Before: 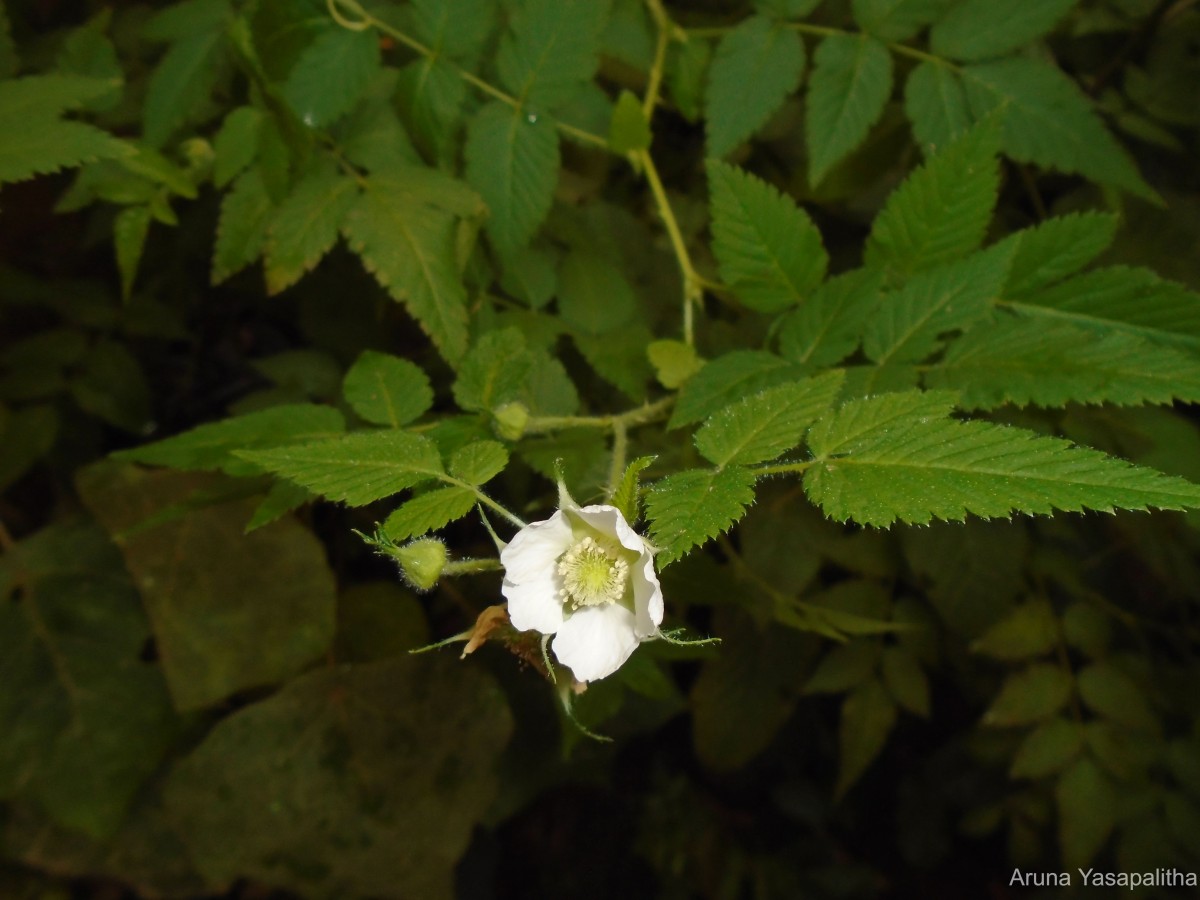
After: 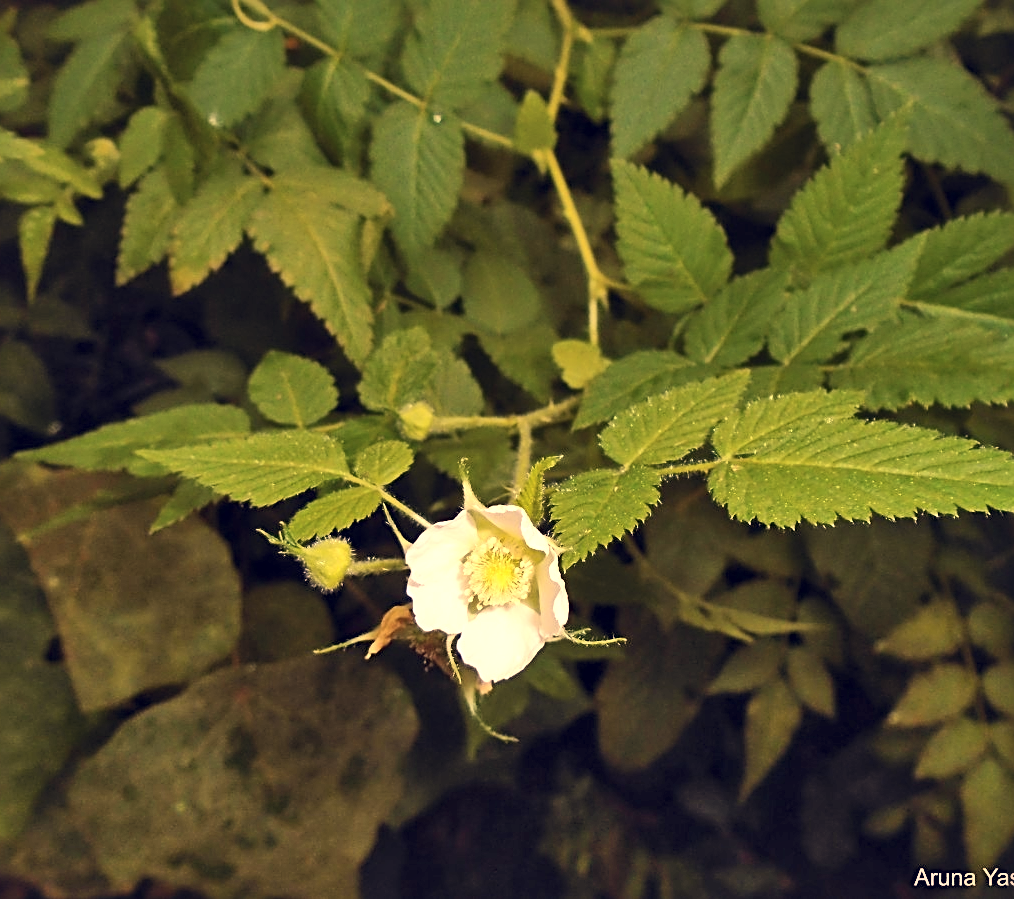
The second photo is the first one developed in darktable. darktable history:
local contrast: mode bilateral grid, contrast 19, coarseness 50, detail 140%, midtone range 0.2
contrast brightness saturation: contrast 0.196, brightness 0.158, saturation 0.219
crop: left 7.949%, right 7.496%
exposure: black level correction 0, exposure 0.5 EV, compensate highlight preservation false
sharpen: radius 2.535, amount 0.618
shadows and highlights: soften with gaussian
color correction: highlights a* 19.99, highlights b* 27.58, shadows a* 3.5, shadows b* -17.73, saturation 0.757
